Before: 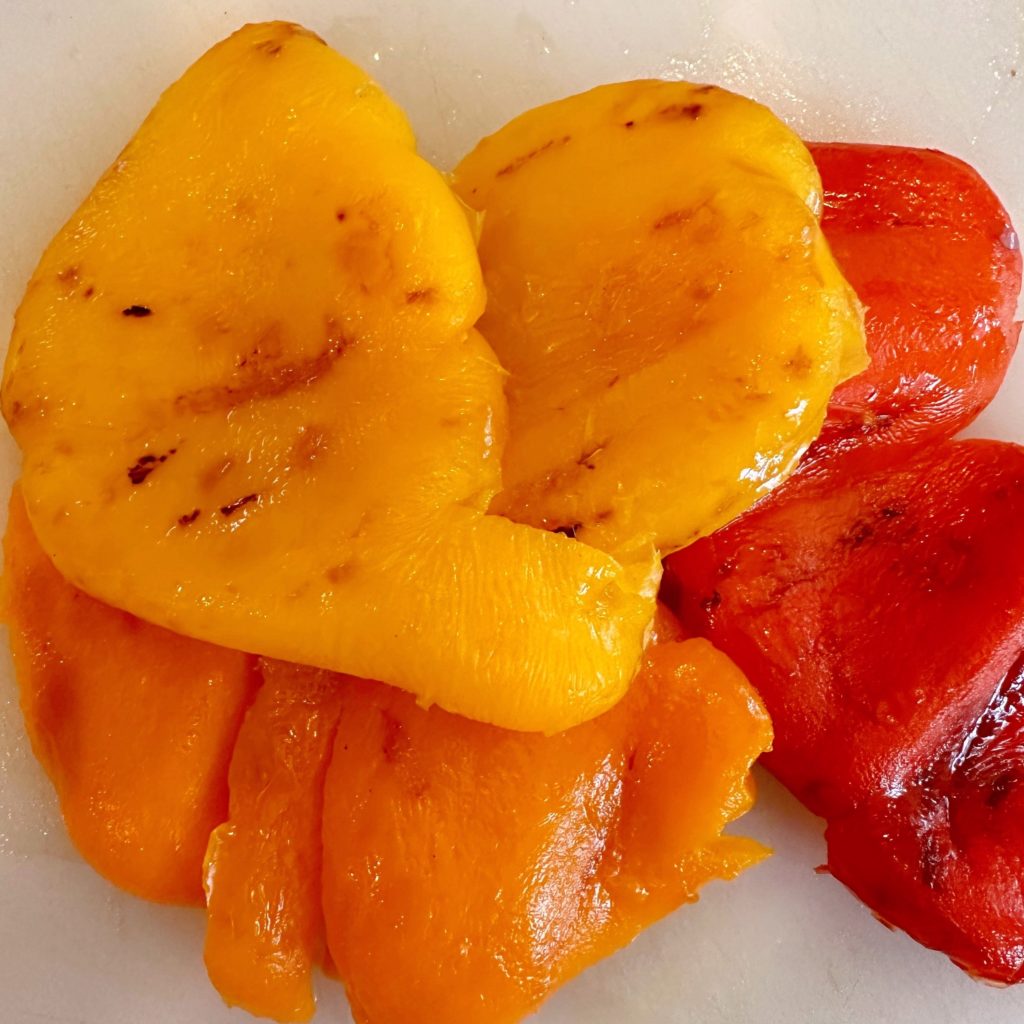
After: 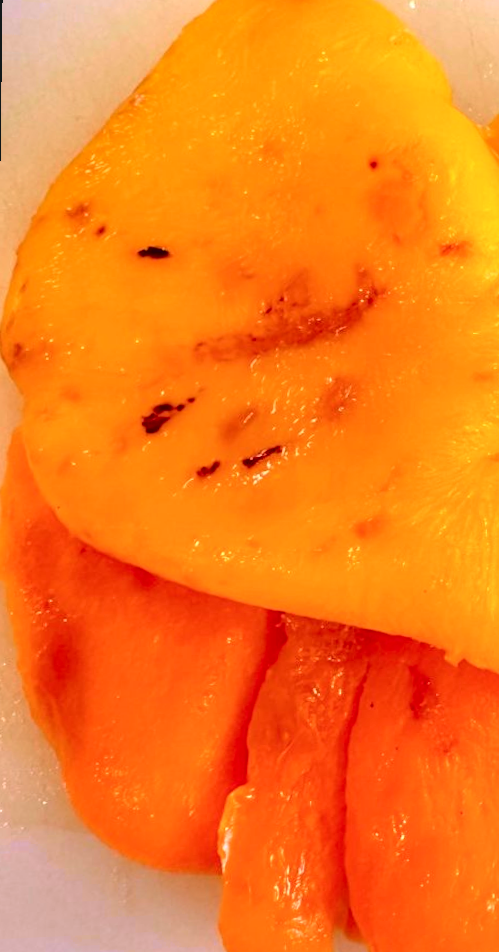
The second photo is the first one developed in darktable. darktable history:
crop and rotate: left 0%, top 0%, right 50.845%
white balance: red 1.05, blue 1.072
local contrast: on, module defaults
tone curve: curves: ch0 [(0.001, 0.029) (0.084, 0.074) (0.162, 0.165) (0.304, 0.382) (0.466, 0.576) (0.654, 0.741) (0.848, 0.906) (0.984, 0.963)]; ch1 [(0, 0) (0.34, 0.235) (0.46, 0.46) (0.515, 0.502) (0.553, 0.567) (0.764, 0.815) (1, 1)]; ch2 [(0, 0) (0.44, 0.458) (0.479, 0.492) (0.524, 0.507) (0.547, 0.579) (0.673, 0.712) (1, 1)], color space Lab, independent channels, preserve colors none
rotate and perspective: rotation 0.679°, lens shift (horizontal) 0.136, crop left 0.009, crop right 0.991, crop top 0.078, crop bottom 0.95
